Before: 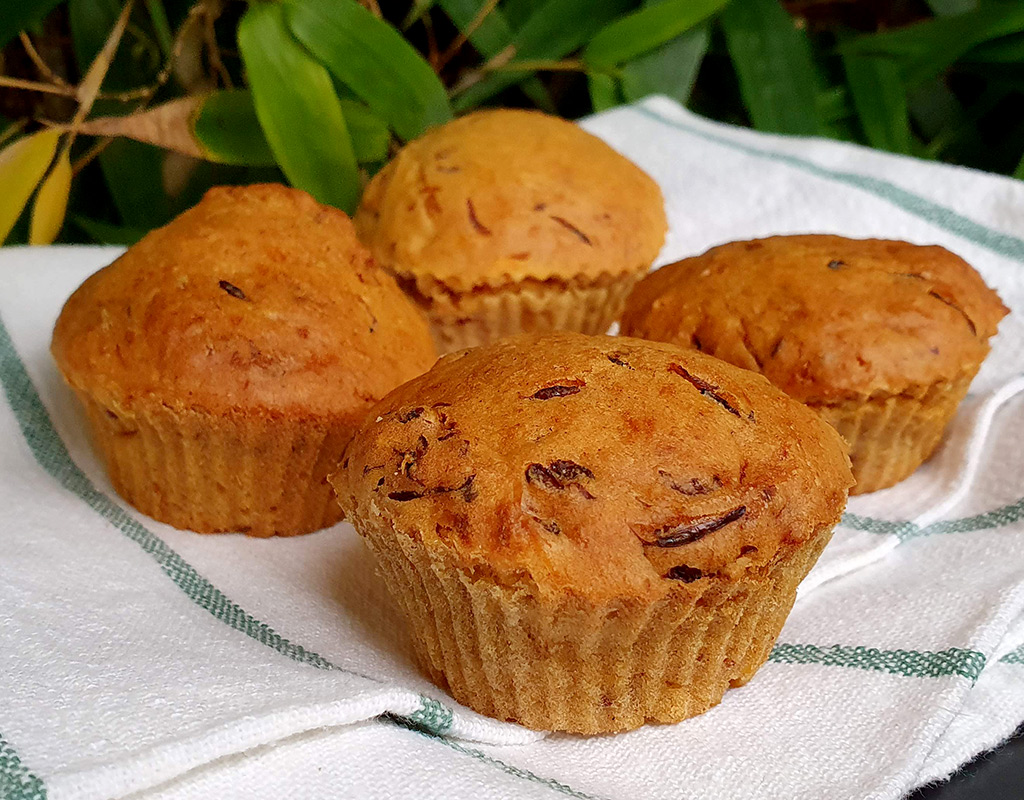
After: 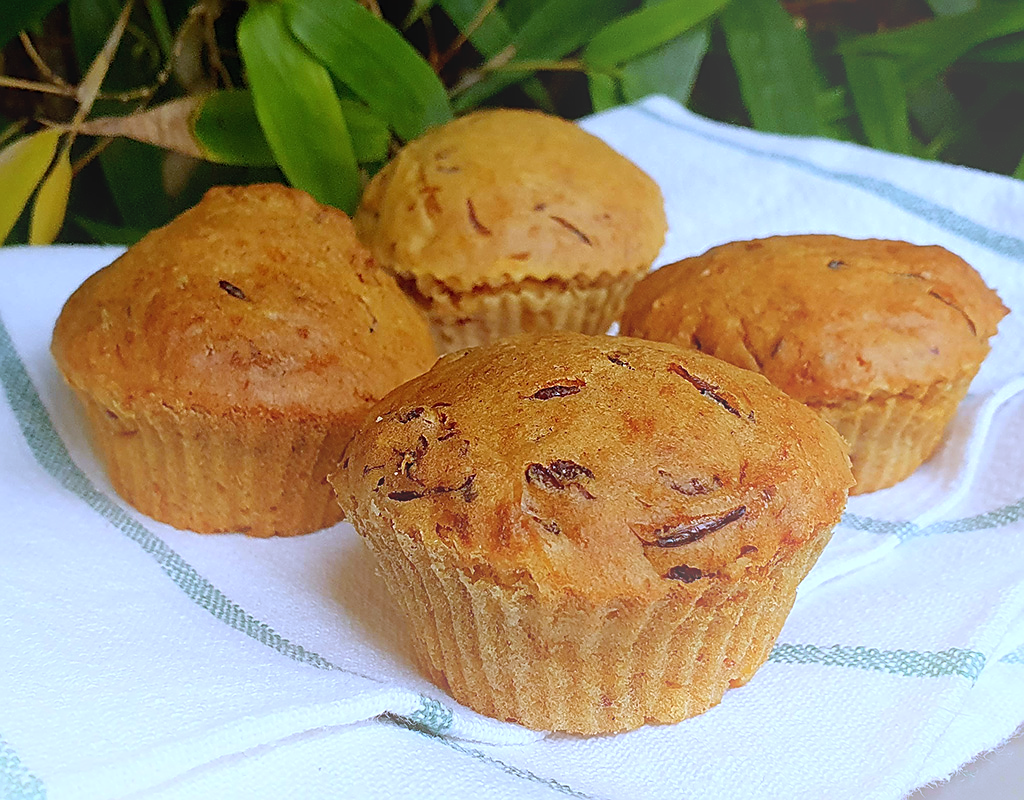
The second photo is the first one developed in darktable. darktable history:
sharpen: amount 0.575
bloom: size 38%, threshold 95%, strength 30%
white balance: red 0.871, blue 1.249
